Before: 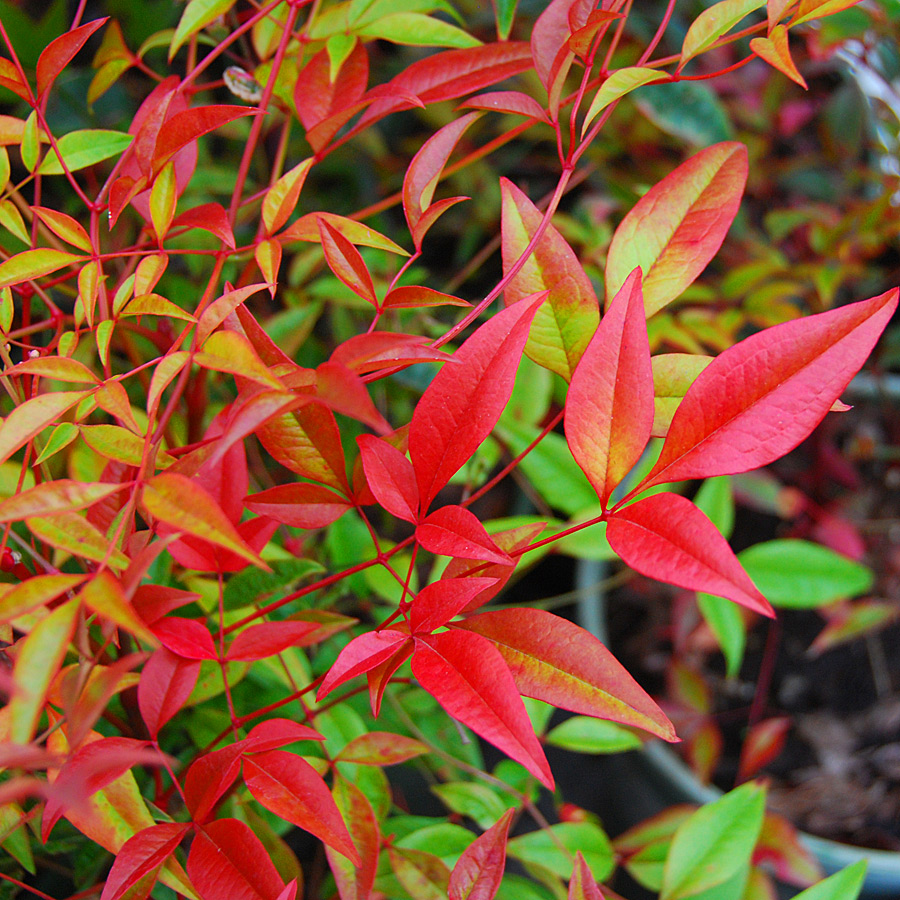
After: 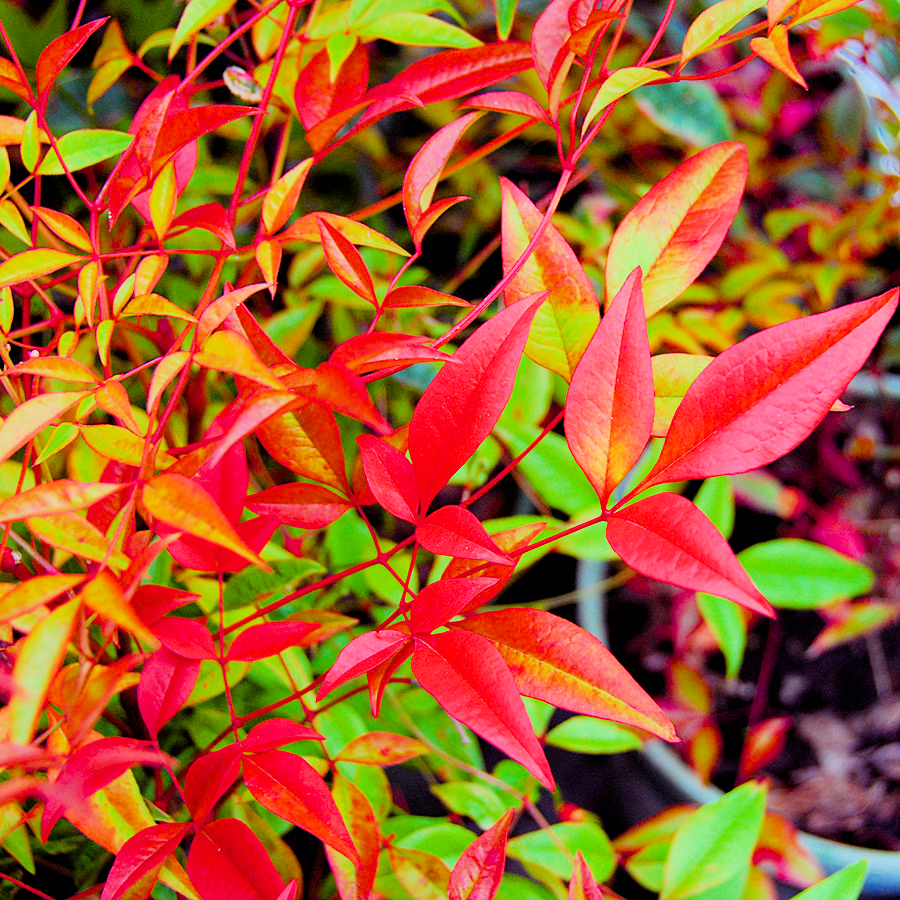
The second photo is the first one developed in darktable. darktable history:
exposure: exposure 1 EV, compensate highlight preservation false
filmic rgb: black relative exposure -6.15 EV, white relative exposure 6.96 EV, hardness 2.23, color science v6 (2022)
color calibration: illuminant as shot in camera, x 0.358, y 0.373, temperature 4628.91 K
color balance rgb: shadows lift › luminance -21.66%, shadows lift › chroma 8.98%, shadows lift › hue 283.37°, power › chroma 1.55%, power › hue 25.59°, highlights gain › luminance 6.08%, highlights gain › chroma 2.55%, highlights gain › hue 90°, global offset › luminance -0.87%, perceptual saturation grading › global saturation 27.49%, perceptual saturation grading › highlights -28.39%, perceptual saturation grading › mid-tones 15.22%, perceptual saturation grading › shadows 33.98%, perceptual brilliance grading › highlights 10%, perceptual brilliance grading › mid-tones 5%
